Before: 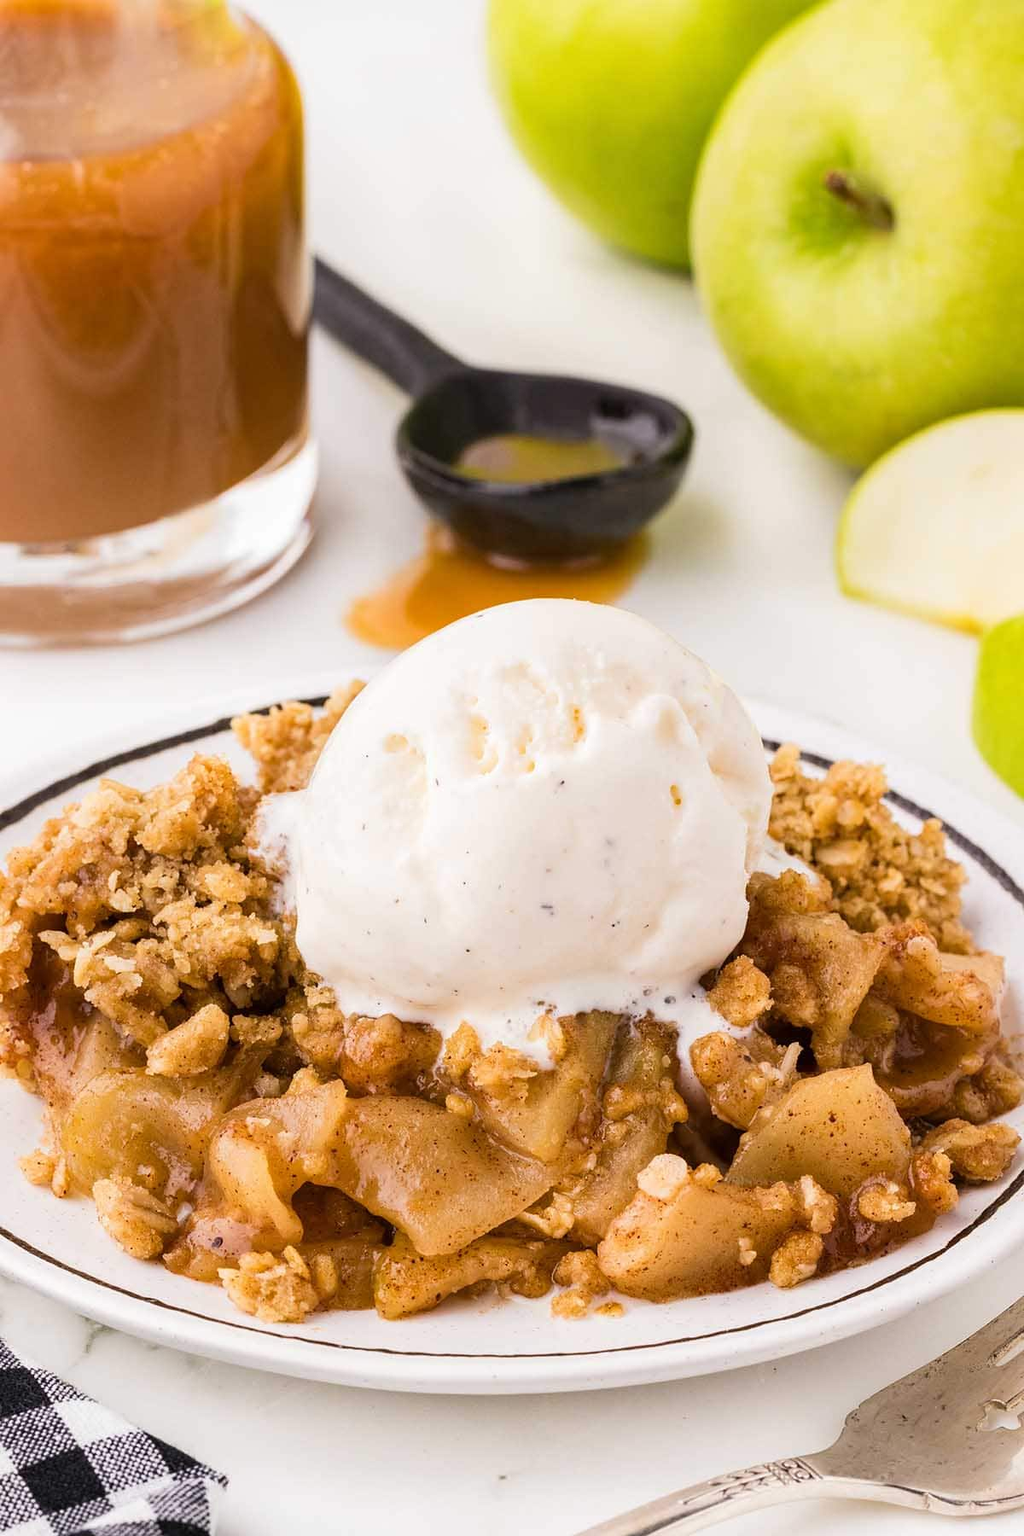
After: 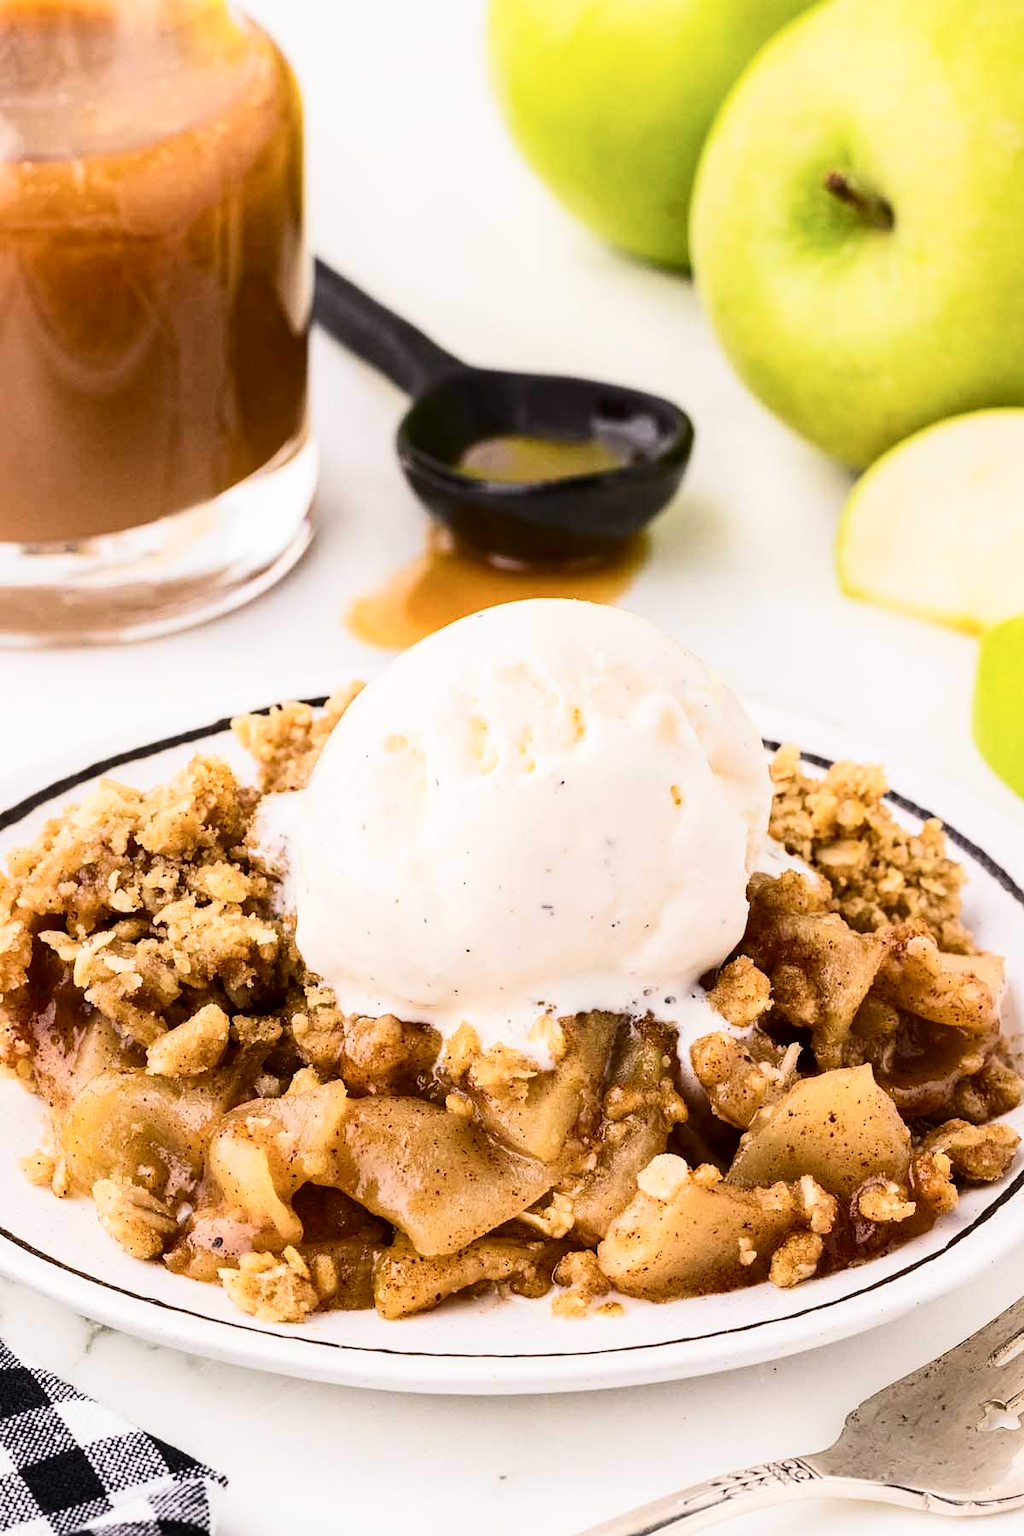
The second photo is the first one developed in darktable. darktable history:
contrast brightness saturation: contrast 0.28
